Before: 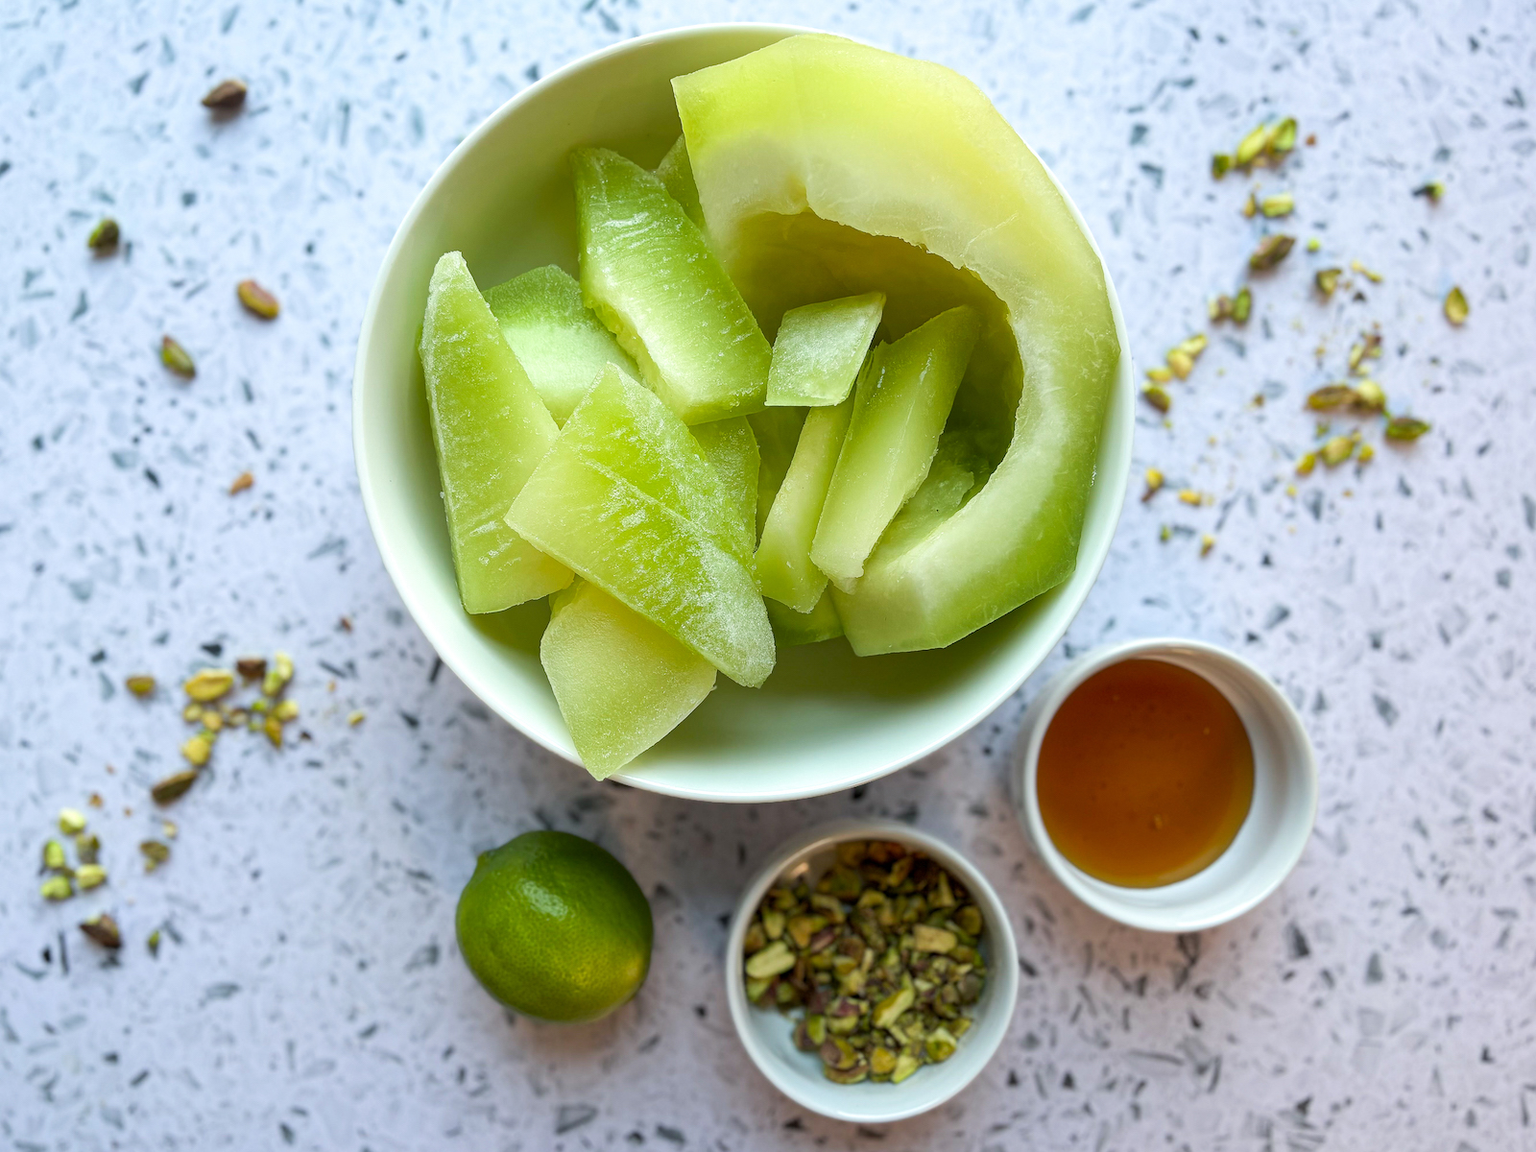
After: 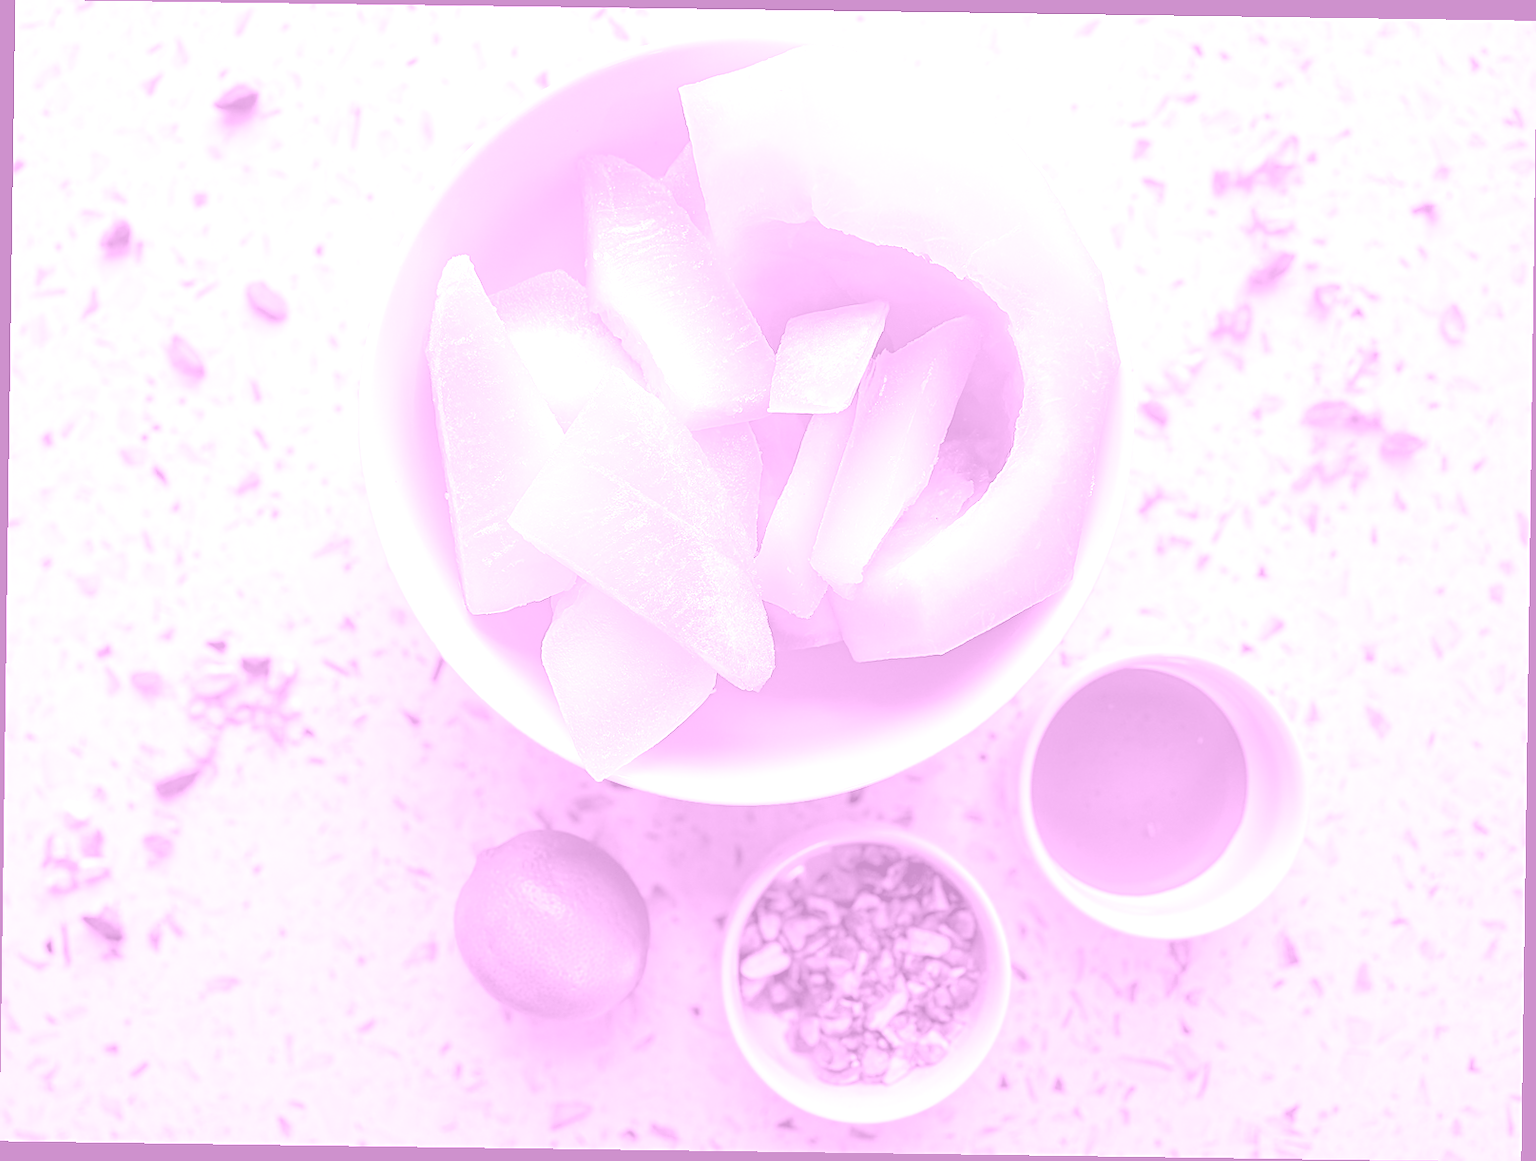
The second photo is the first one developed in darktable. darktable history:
color balance: output saturation 120%
rotate and perspective: rotation 0.8°, automatic cropping off
colorize: hue 331.2°, saturation 69%, source mix 30.28%, lightness 69.02%, version 1
sharpen: on, module defaults
color calibration: illuminant F (fluorescent), F source F9 (Cool White Deluxe 4150 K) – high CRI, x 0.374, y 0.373, temperature 4158.34 K
exposure: black level correction 0.001, exposure 1.398 EV, compensate exposure bias true, compensate highlight preservation false
